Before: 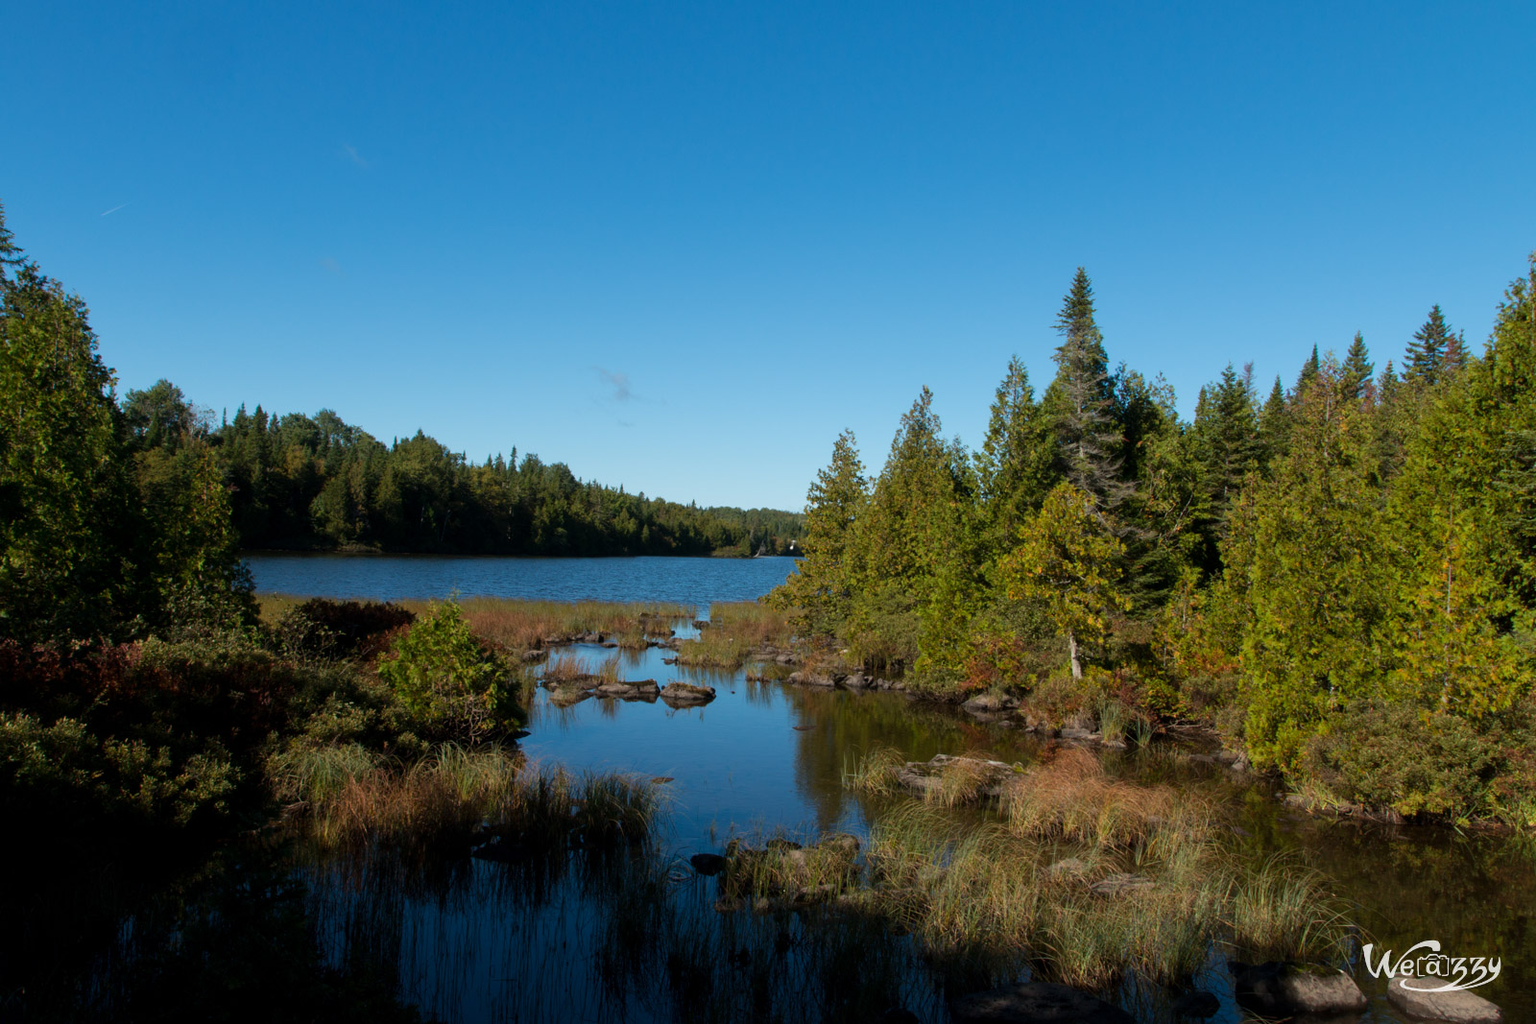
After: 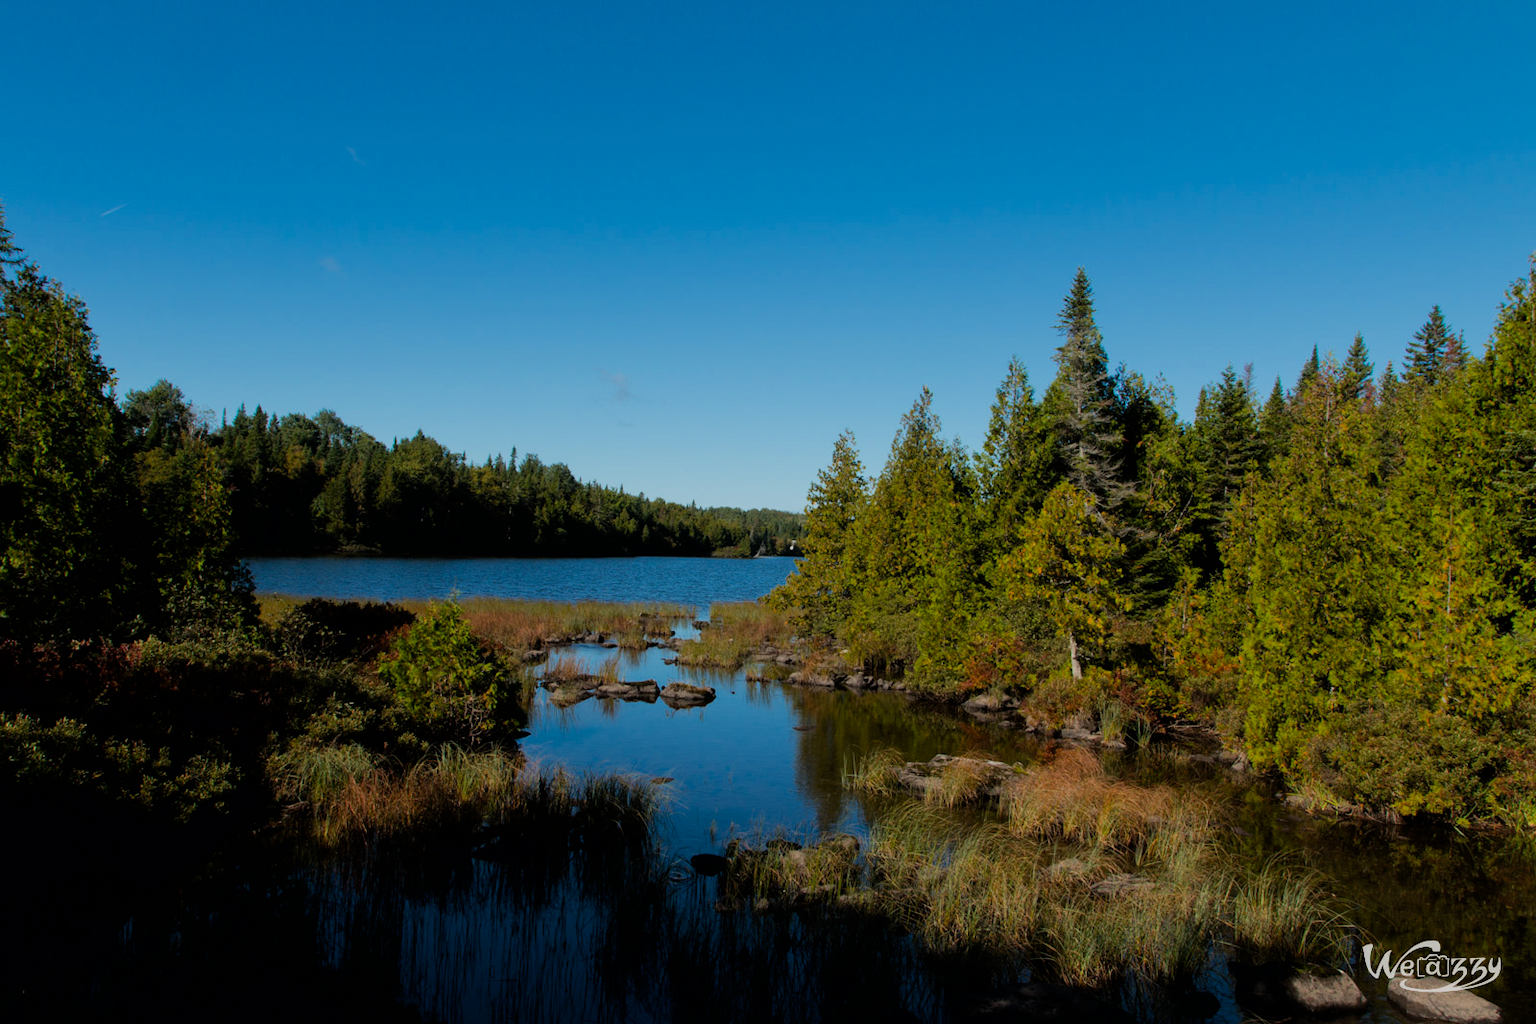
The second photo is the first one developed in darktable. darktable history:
color balance rgb: perceptual saturation grading › global saturation 8.933%, global vibrance -1.55%, saturation formula JzAzBz (2021)
filmic rgb: black relative exposure -7.65 EV, white relative exposure 4.56 EV, hardness 3.61, color science v6 (2022)
